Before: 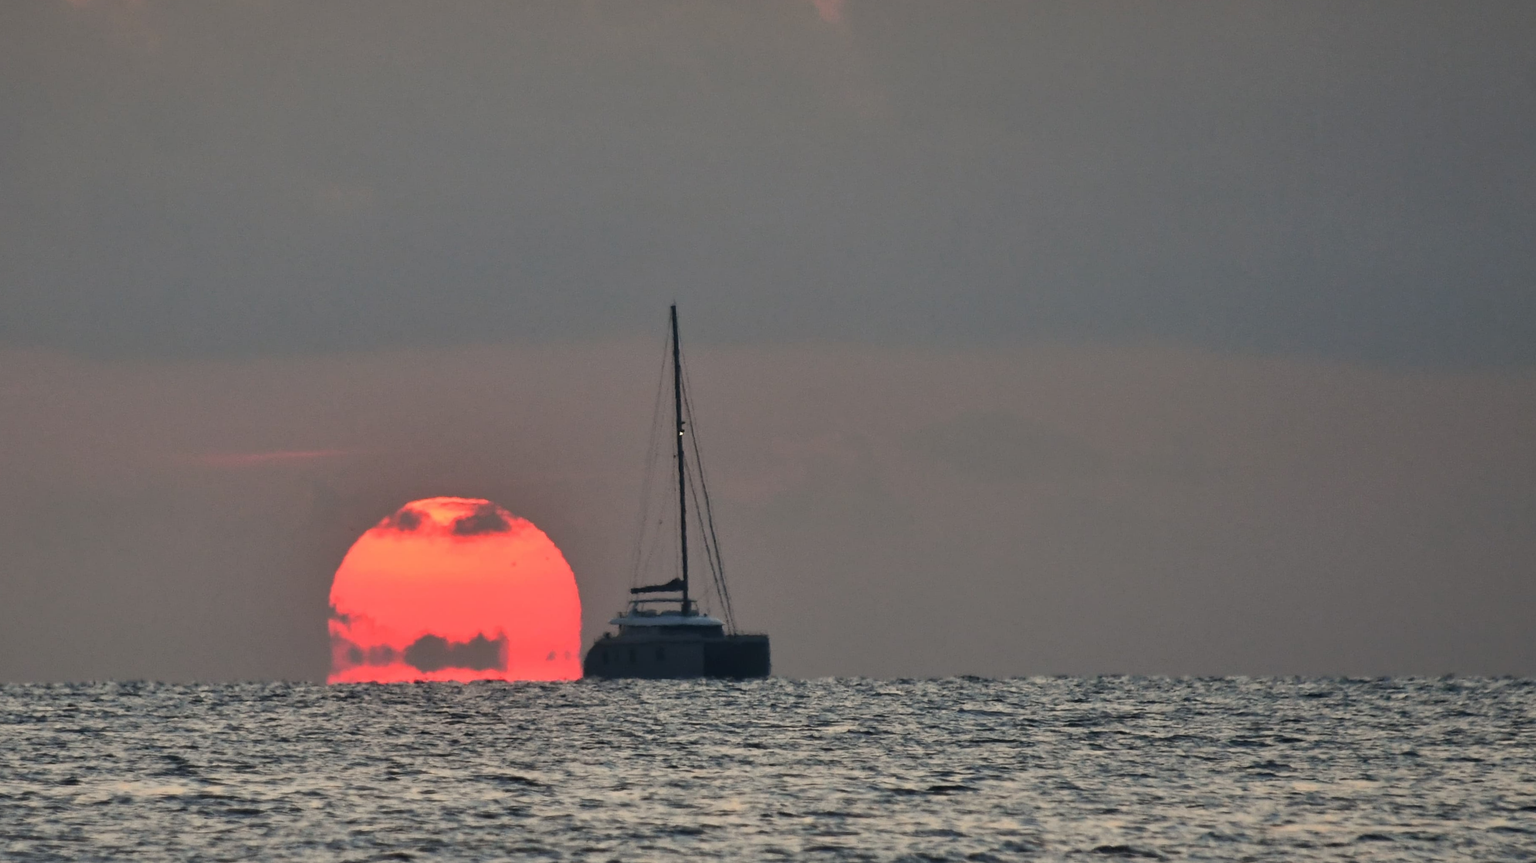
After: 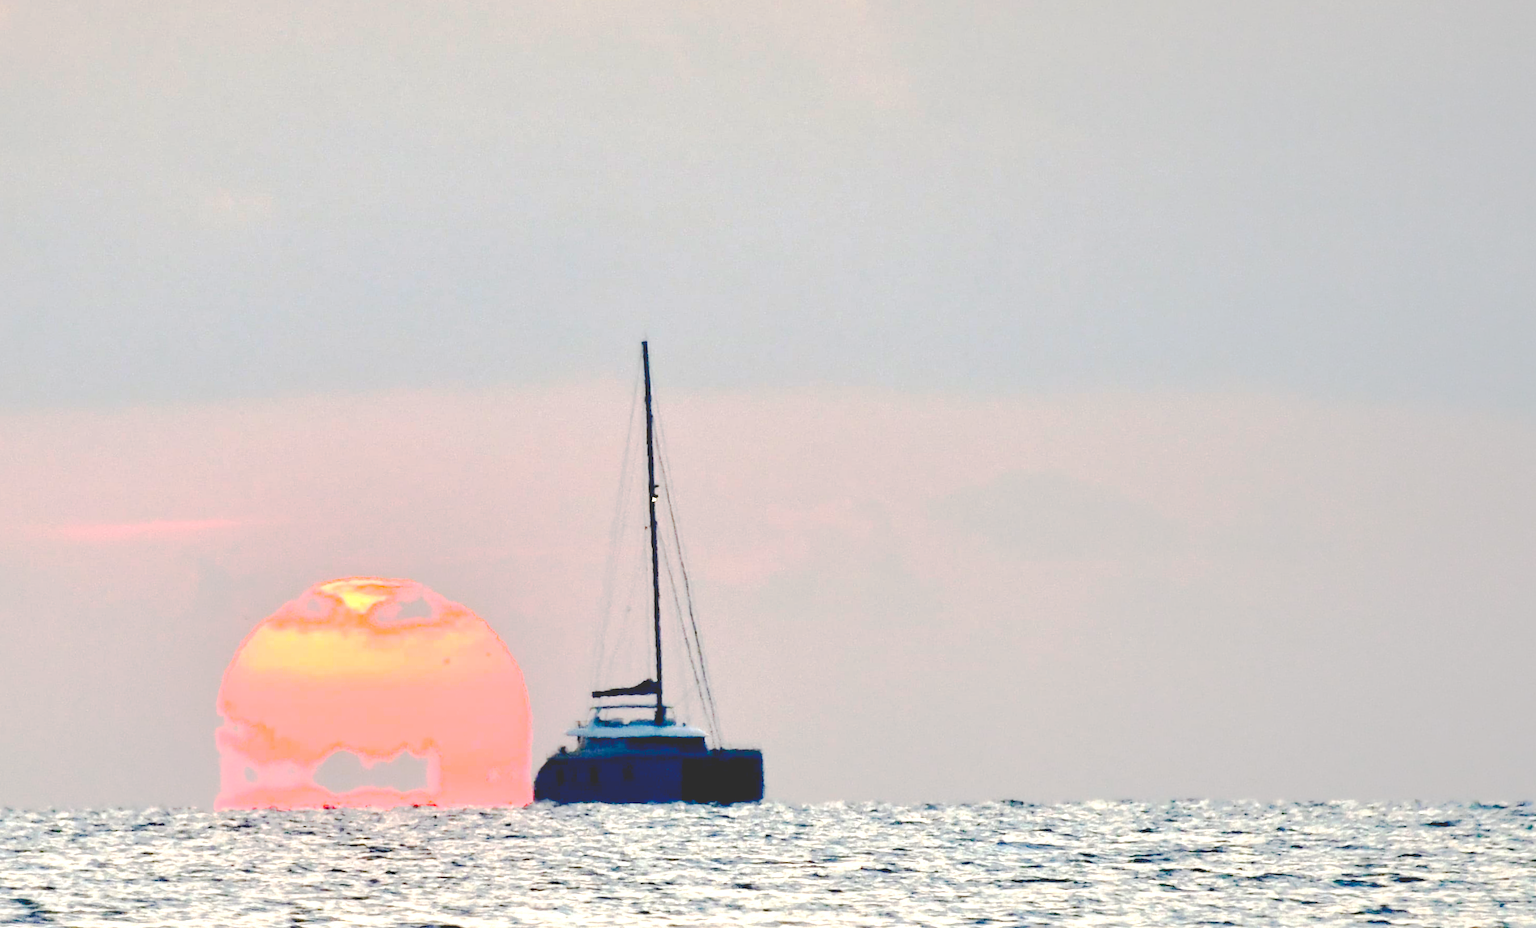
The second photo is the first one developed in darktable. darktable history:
color balance rgb: global offset › luminance -0.507%, perceptual saturation grading › global saturation 25.656%, global vibrance 20%
crop: left 9.988%, top 3.582%, right 9.278%, bottom 9.546%
contrast equalizer: y [[0.6 ×6], [0.55 ×6], [0 ×6], [0 ×6], [0 ×6]], mix -0.203
base curve: curves: ch0 [(0.065, 0.026) (0.236, 0.358) (0.53, 0.546) (0.777, 0.841) (0.924, 0.992)], preserve colors none
tone curve: curves: ch0 [(0, 0.009) (0.037, 0.035) (0.131, 0.126) (0.275, 0.28) (0.476, 0.514) (0.617, 0.667) (0.704, 0.759) (0.813, 0.863) (0.911, 0.931) (0.997, 1)]; ch1 [(0, 0) (0.318, 0.271) (0.444, 0.438) (0.493, 0.496) (0.508, 0.5) (0.534, 0.535) (0.57, 0.582) (0.65, 0.664) (0.746, 0.764) (1, 1)]; ch2 [(0, 0) (0.246, 0.24) (0.36, 0.381) (0.415, 0.434) (0.476, 0.492) (0.502, 0.499) (0.522, 0.518) (0.533, 0.534) (0.586, 0.598) (0.634, 0.643) (0.706, 0.717) (0.853, 0.83) (1, 0.951)], preserve colors none
exposure: black level correction 0, exposure 1.753 EV, compensate exposure bias true, compensate highlight preservation false
